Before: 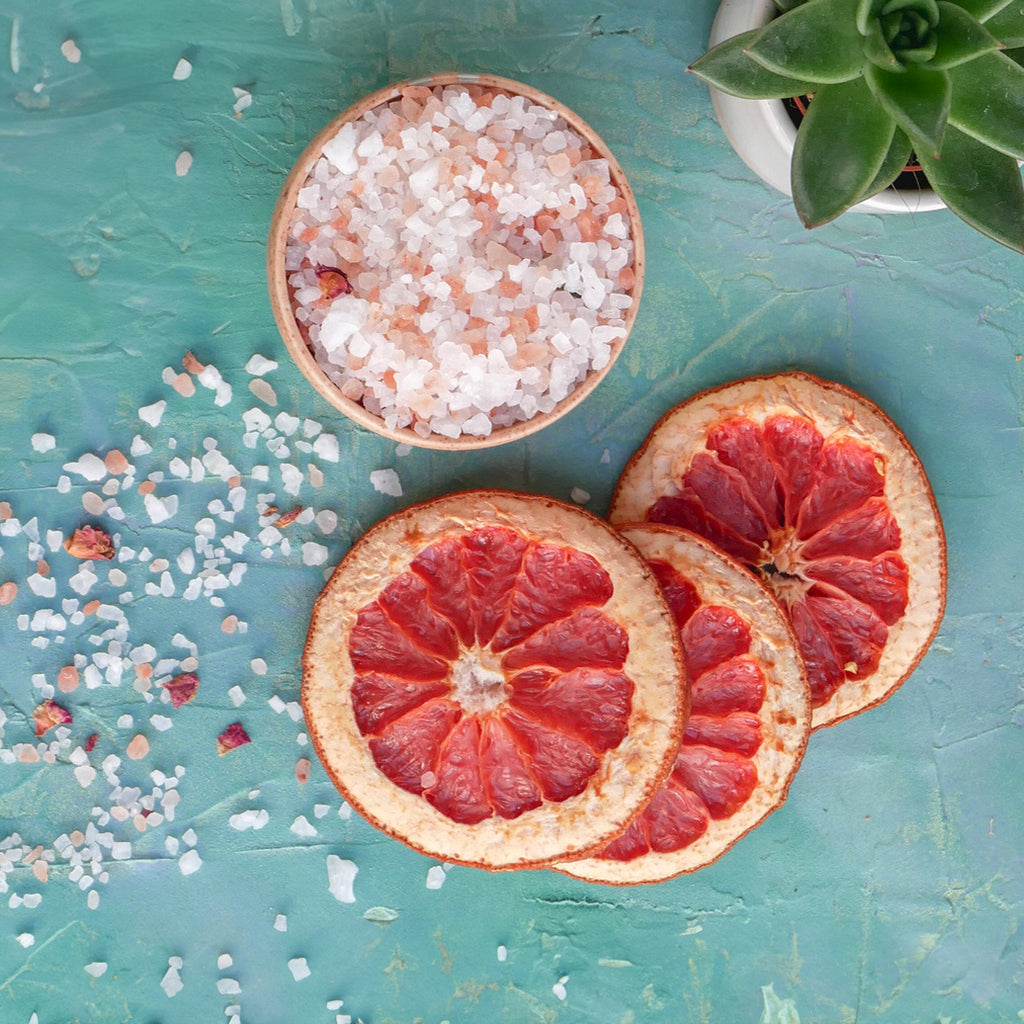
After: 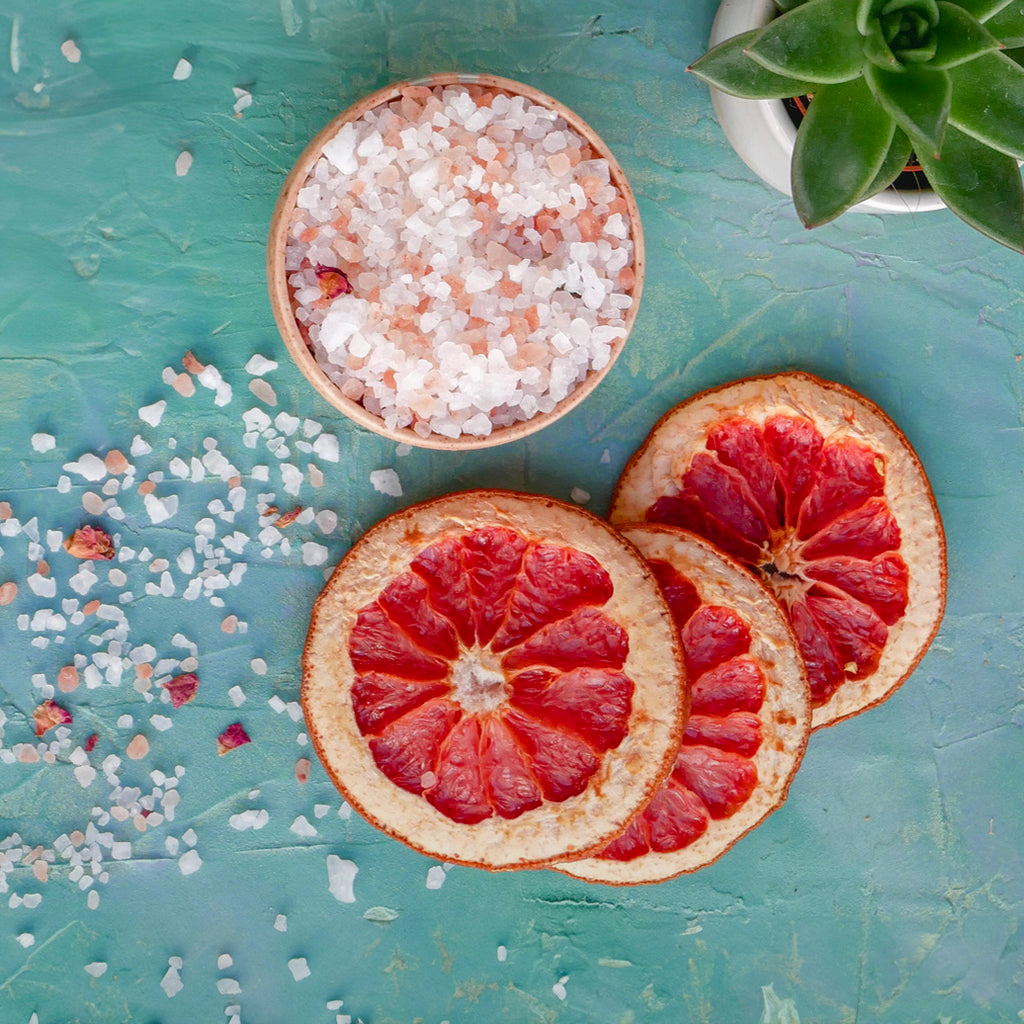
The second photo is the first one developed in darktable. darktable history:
color balance rgb: perceptual saturation grading › global saturation 20%, perceptual saturation grading › highlights -25%, perceptual saturation grading › shadows 25%
graduated density: rotation -180°, offset 27.42
